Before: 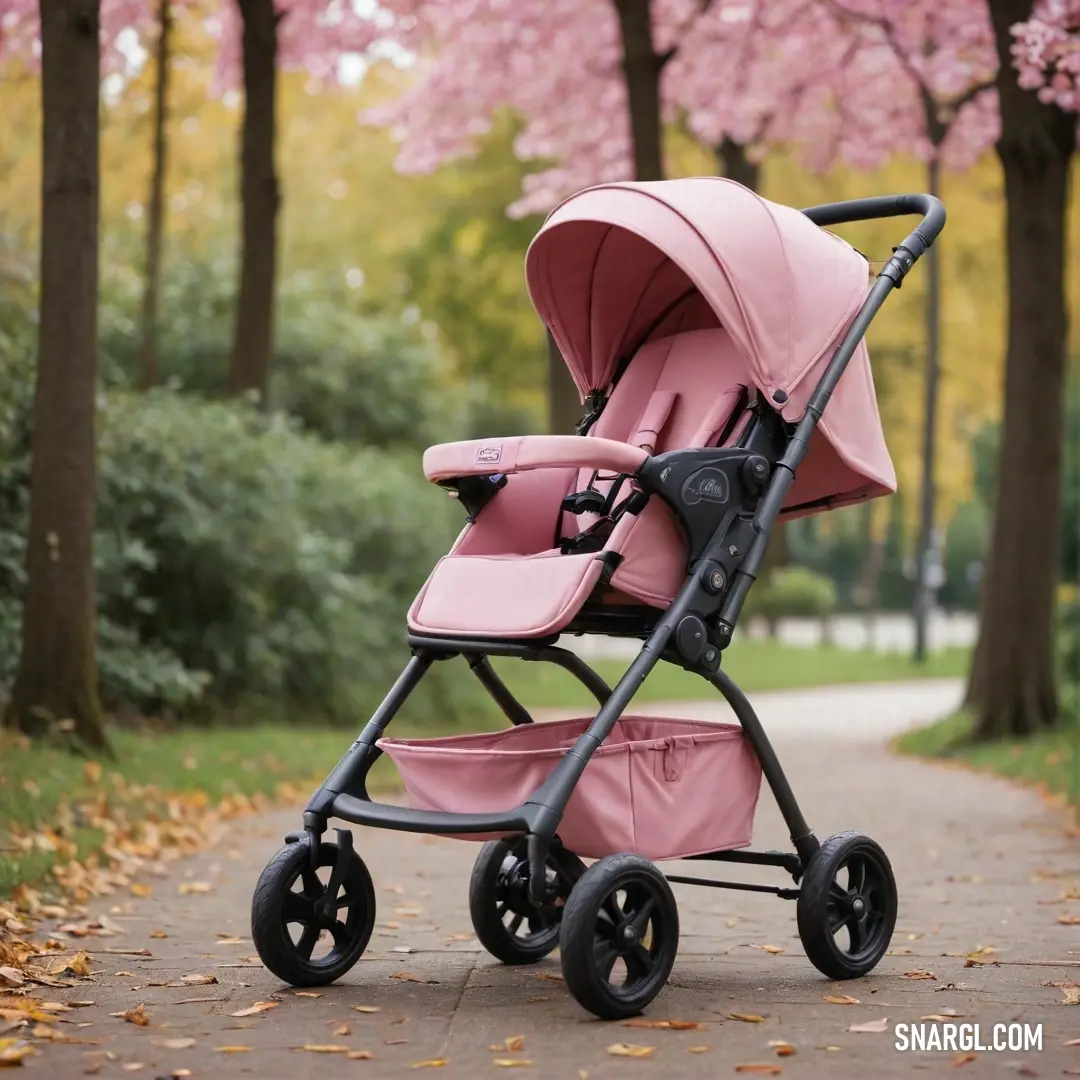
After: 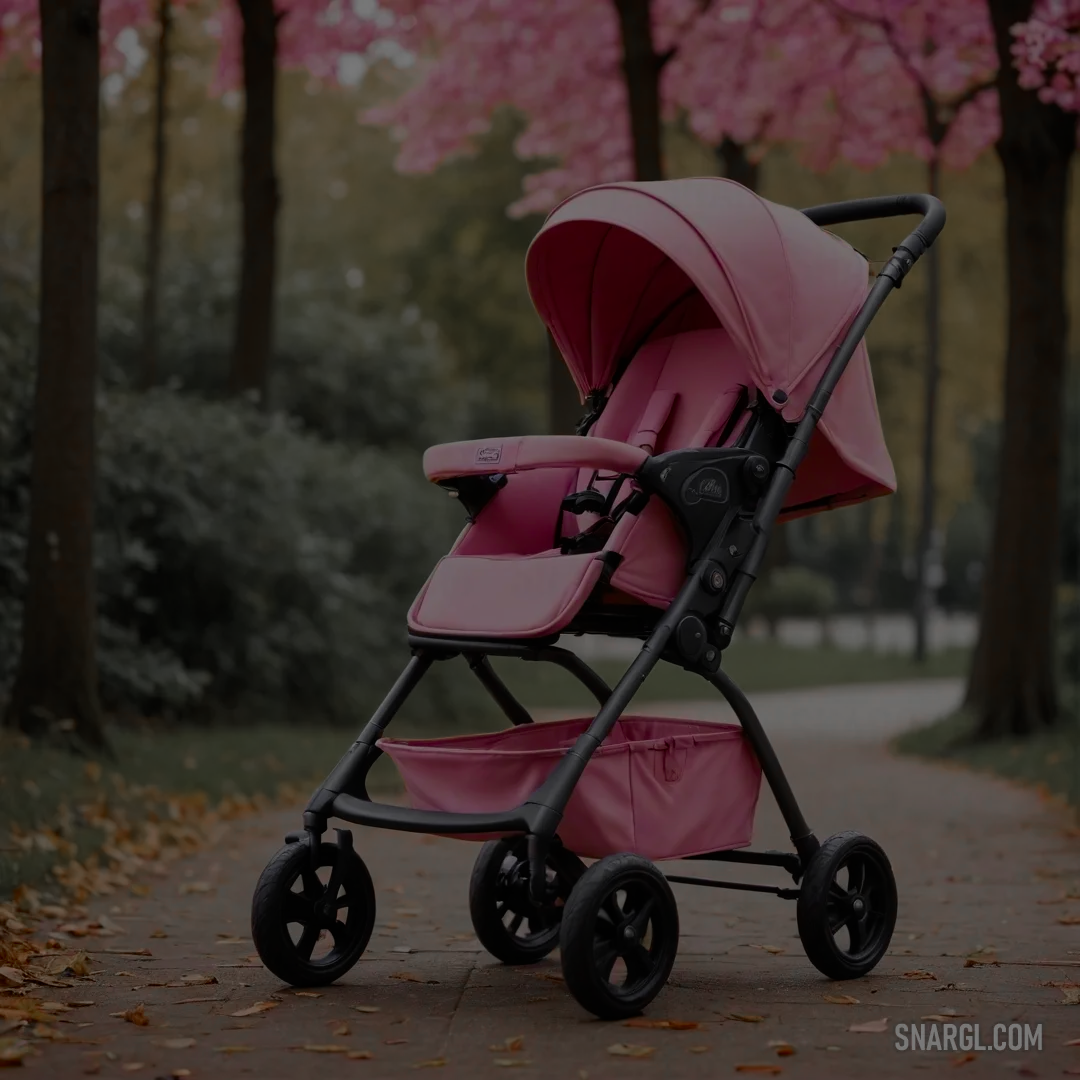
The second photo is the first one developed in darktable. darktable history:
exposure: exposure -2.358 EV, compensate exposure bias true, compensate highlight preservation false
color zones: curves: ch0 [(0, 0.48) (0.209, 0.398) (0.305, 0.332) (0.429, 0.493) (0.571, 0.5) (0.714, 0.5) (0.857, 0.5) (1, 0.48)]; ch1 [(0, 0.736) (0.143, 0.625) (0.225, 0.371) (0.429, 0.256) (0.571, 0.241) (0.714, 0.213) (0.857, 0.48) (1, 0.736)]; ch2 [(0, 0.448) (0.143, 0.498) (0.286, 0.5) (0.429, 0.5) (0.571, 0.5) (0.714, 0.5) (0.857, 0.5) (1, 0.448)], mix 39.4%
